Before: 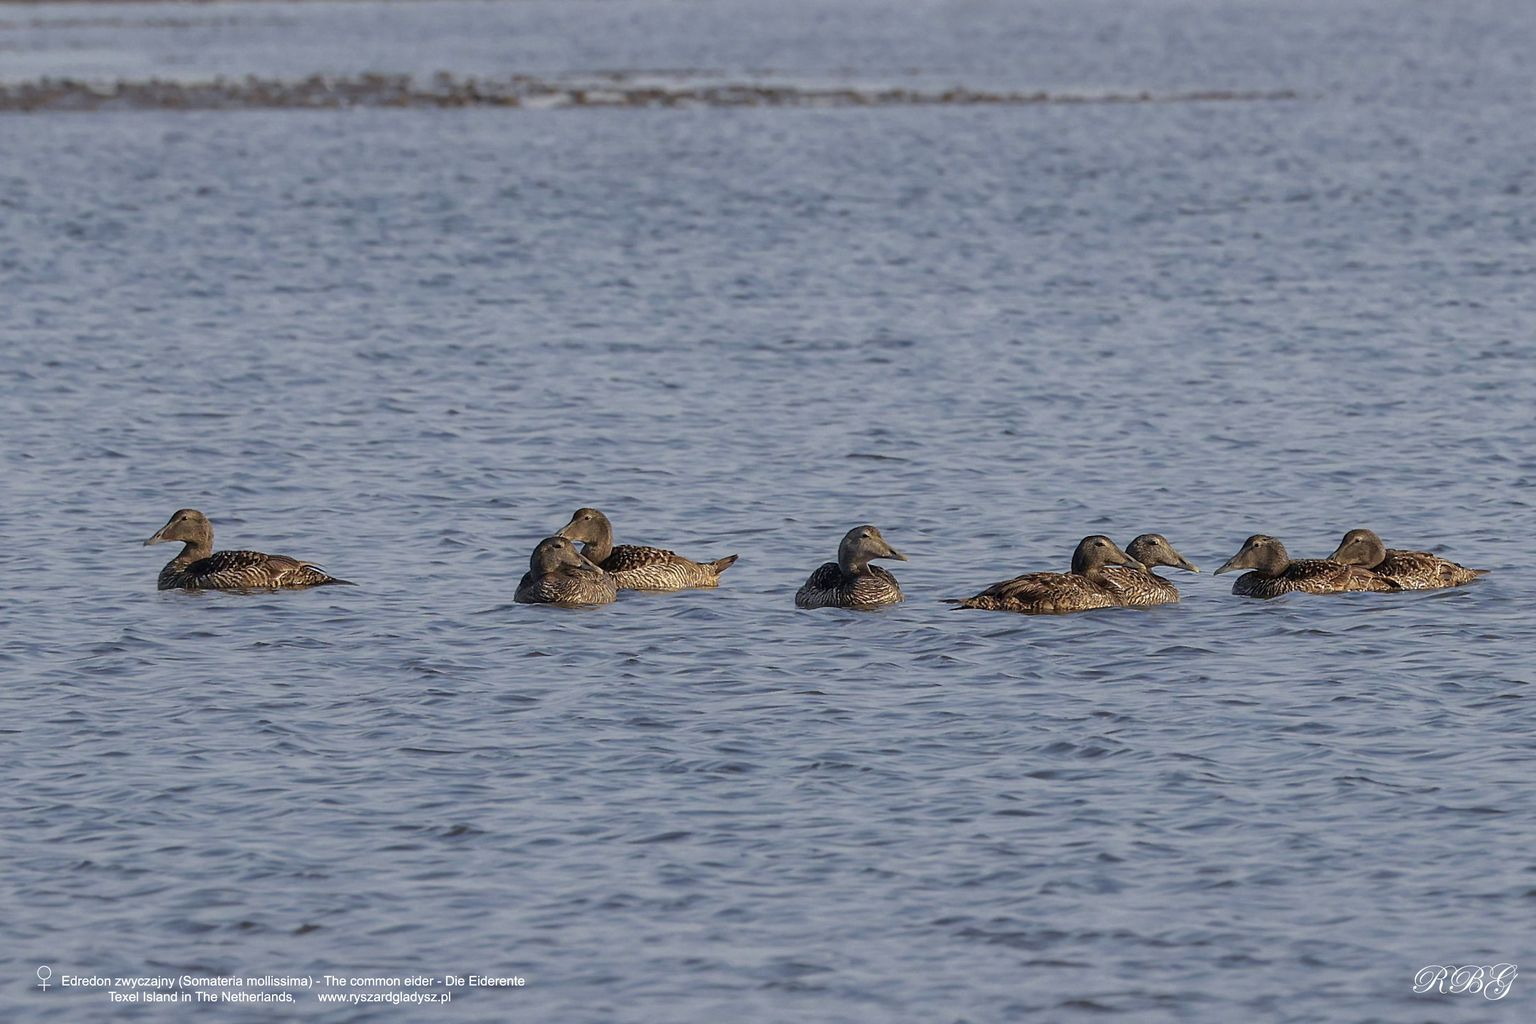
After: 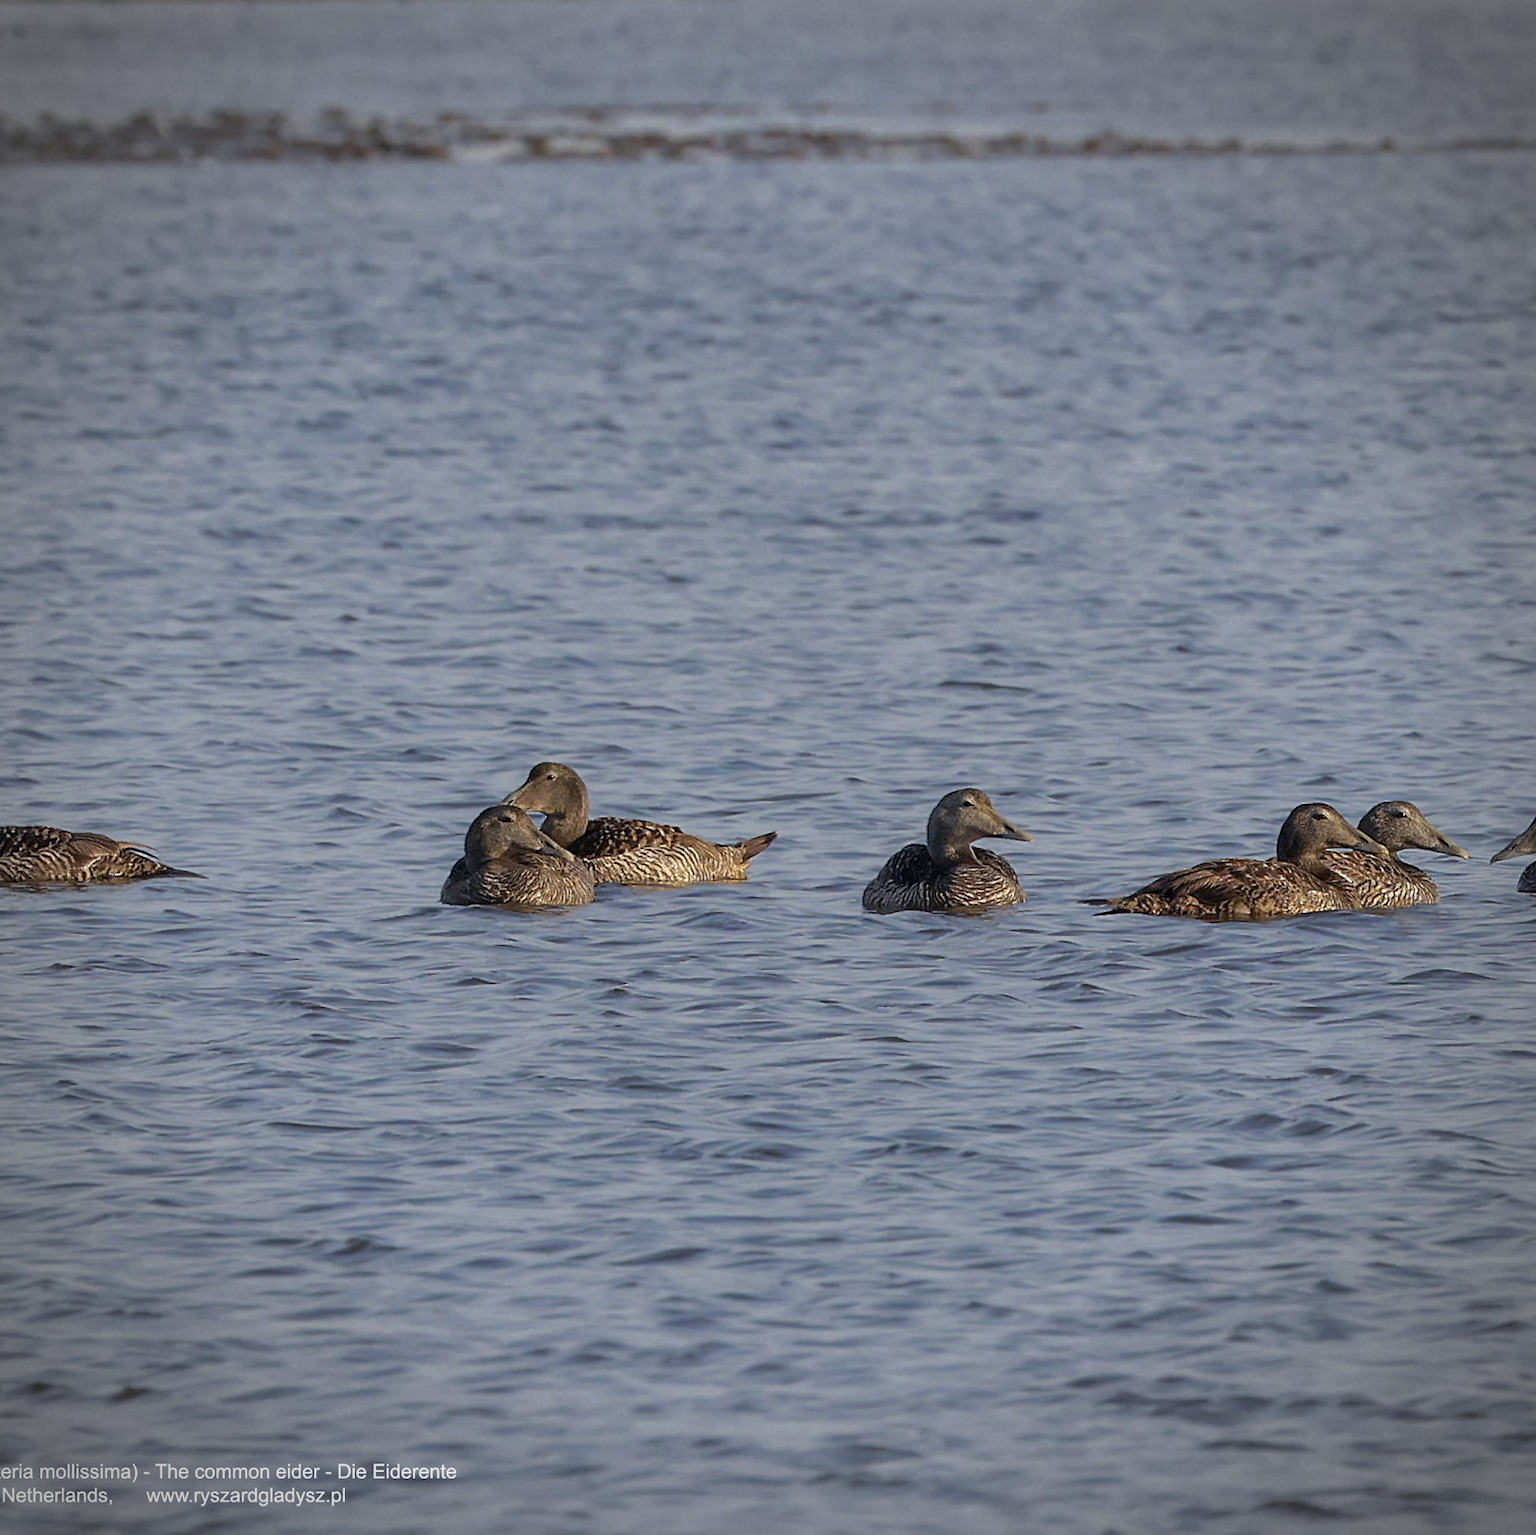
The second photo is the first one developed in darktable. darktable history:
shadows and highlights: low approximation 0.01, soften with gaussian
crop and rotate: left 14.385%, right 18.948%
vignetting: automatic ratio true
